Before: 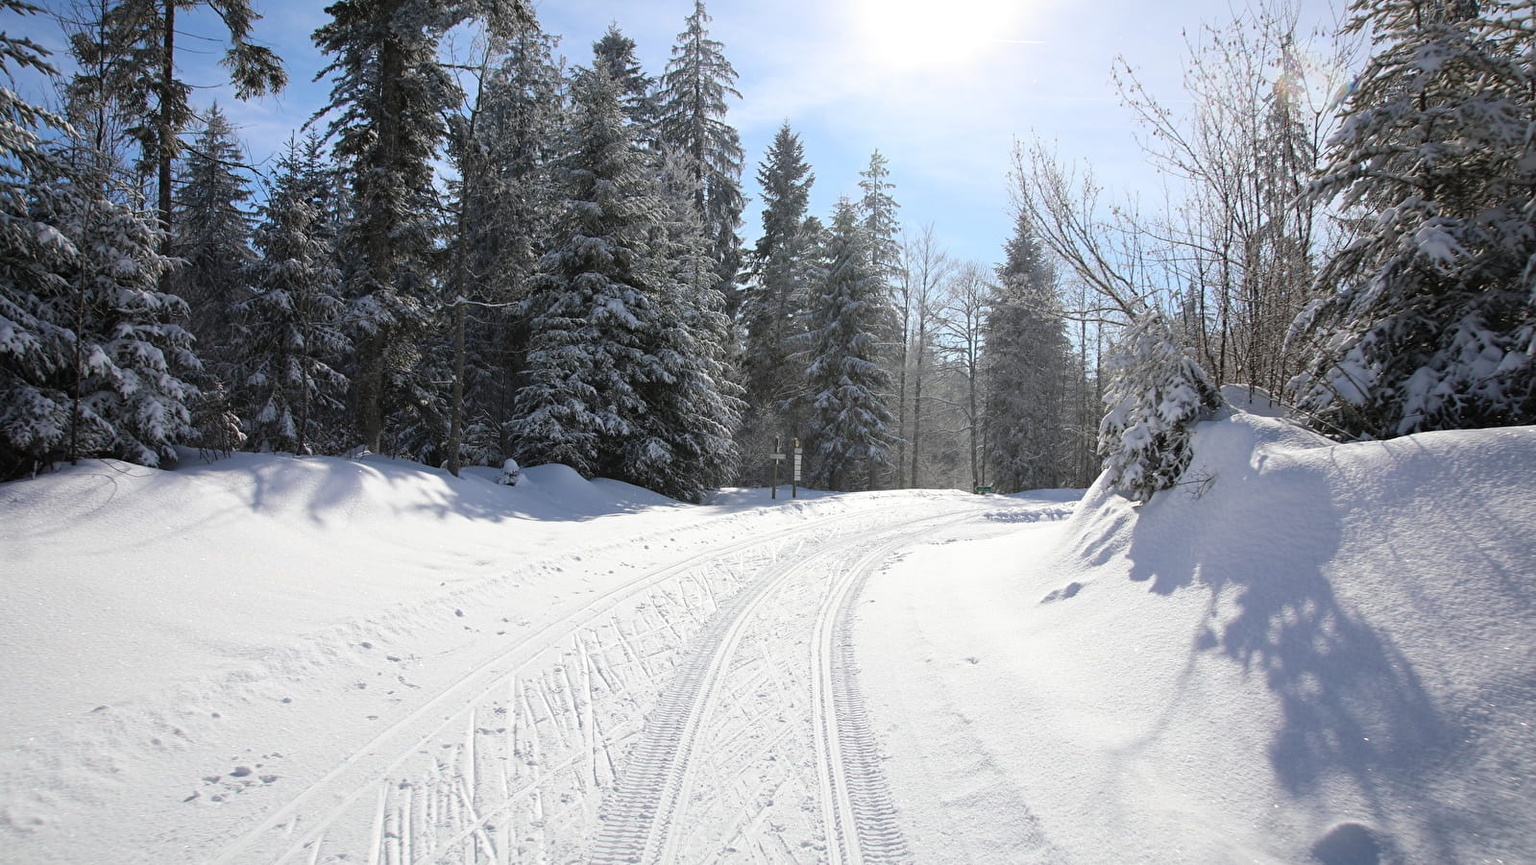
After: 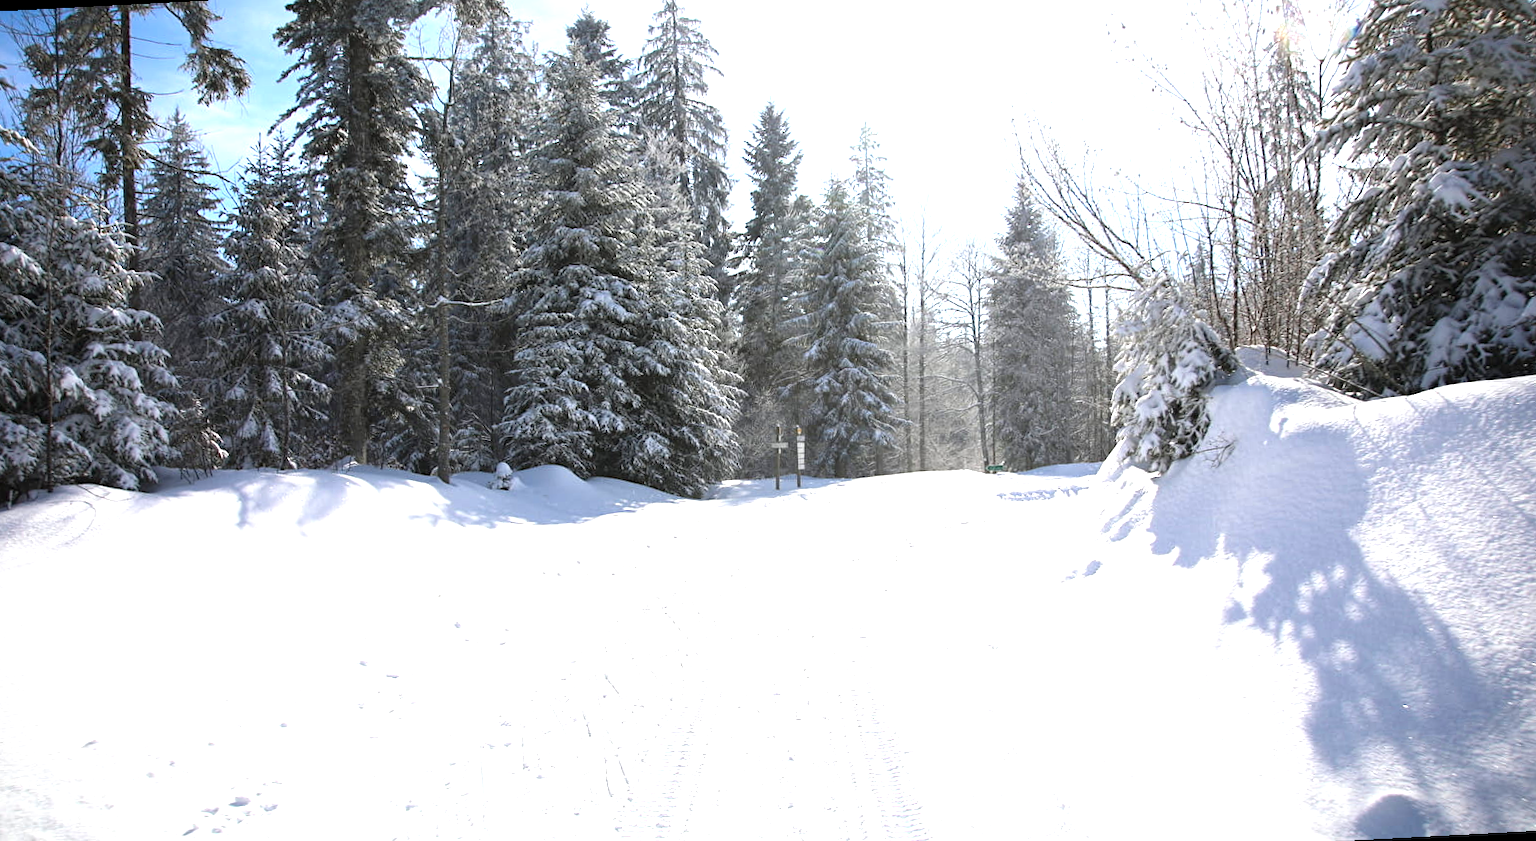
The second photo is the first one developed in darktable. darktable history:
vignetting: fall-off start 88.53%, fall-off radius 44.2%, saturation 0.376, width/height ratio 1.161
base curve: curves: ch0 [(0, 0) (0.303, 0.277) (1, 1)]
rotate and perspective: rotation -3°, crop left 0.031, crop right 0.968, crop top 0.07, crop bottom 0.93
exposure: exposure 1.137 EV, compensate highlight preservation false
